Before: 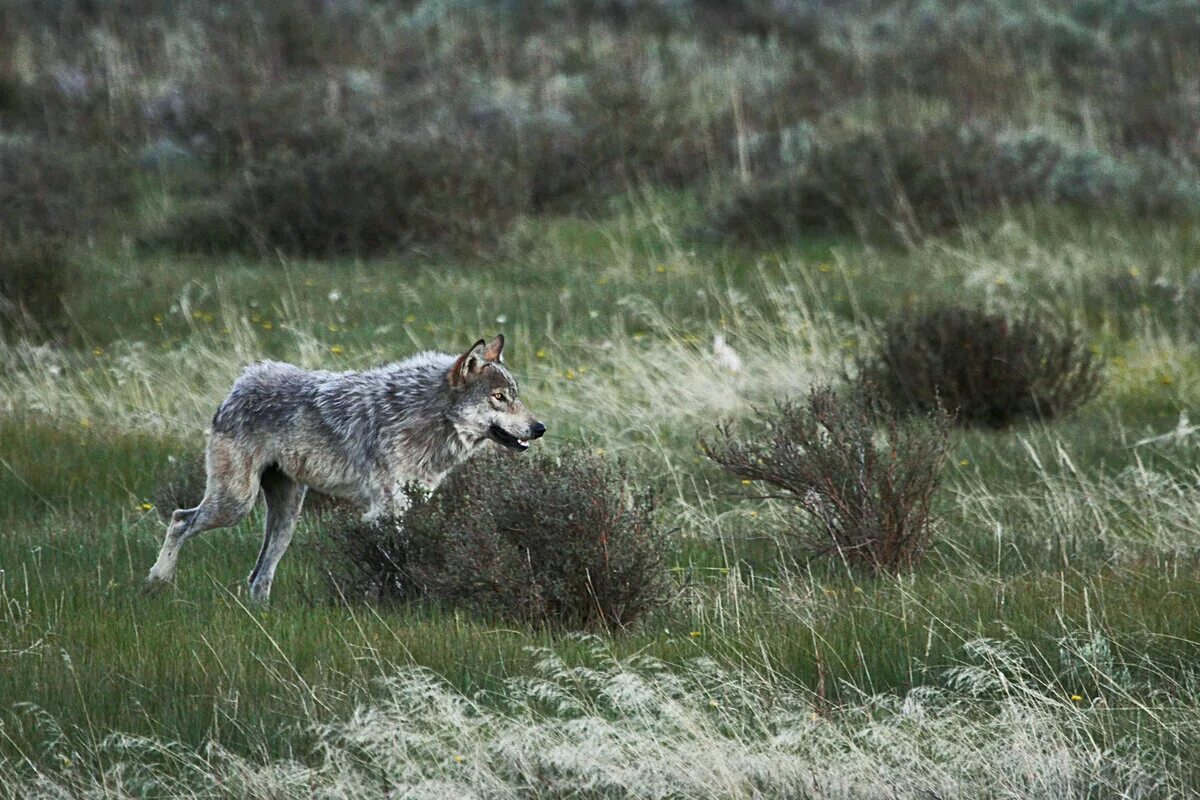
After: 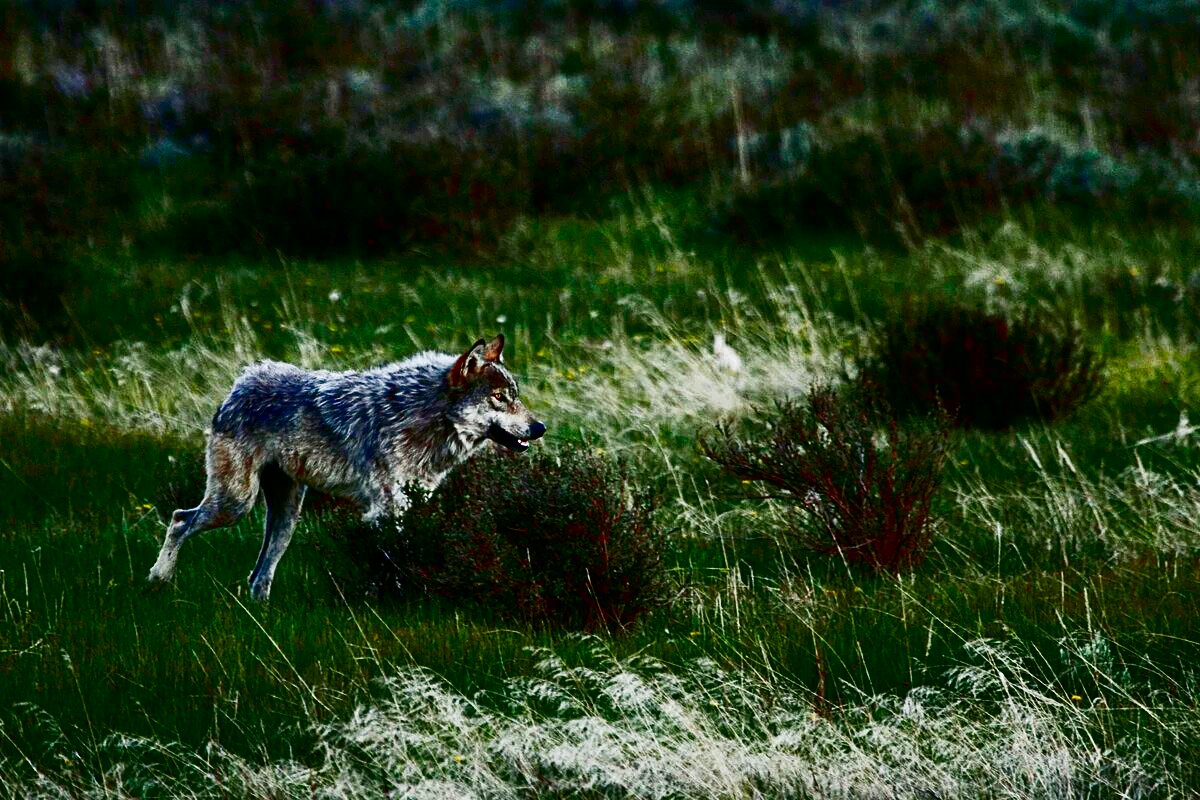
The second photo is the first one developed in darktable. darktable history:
contrast brightness saturation: brightness -0.991, saturation 0.992
base curve: curves: ch0 [(0, 0) (0.028, 0.03) (0.121, 0.232) (0.46, 0.748) (0.859, 0.968) (1, 1)], preserve colors none
